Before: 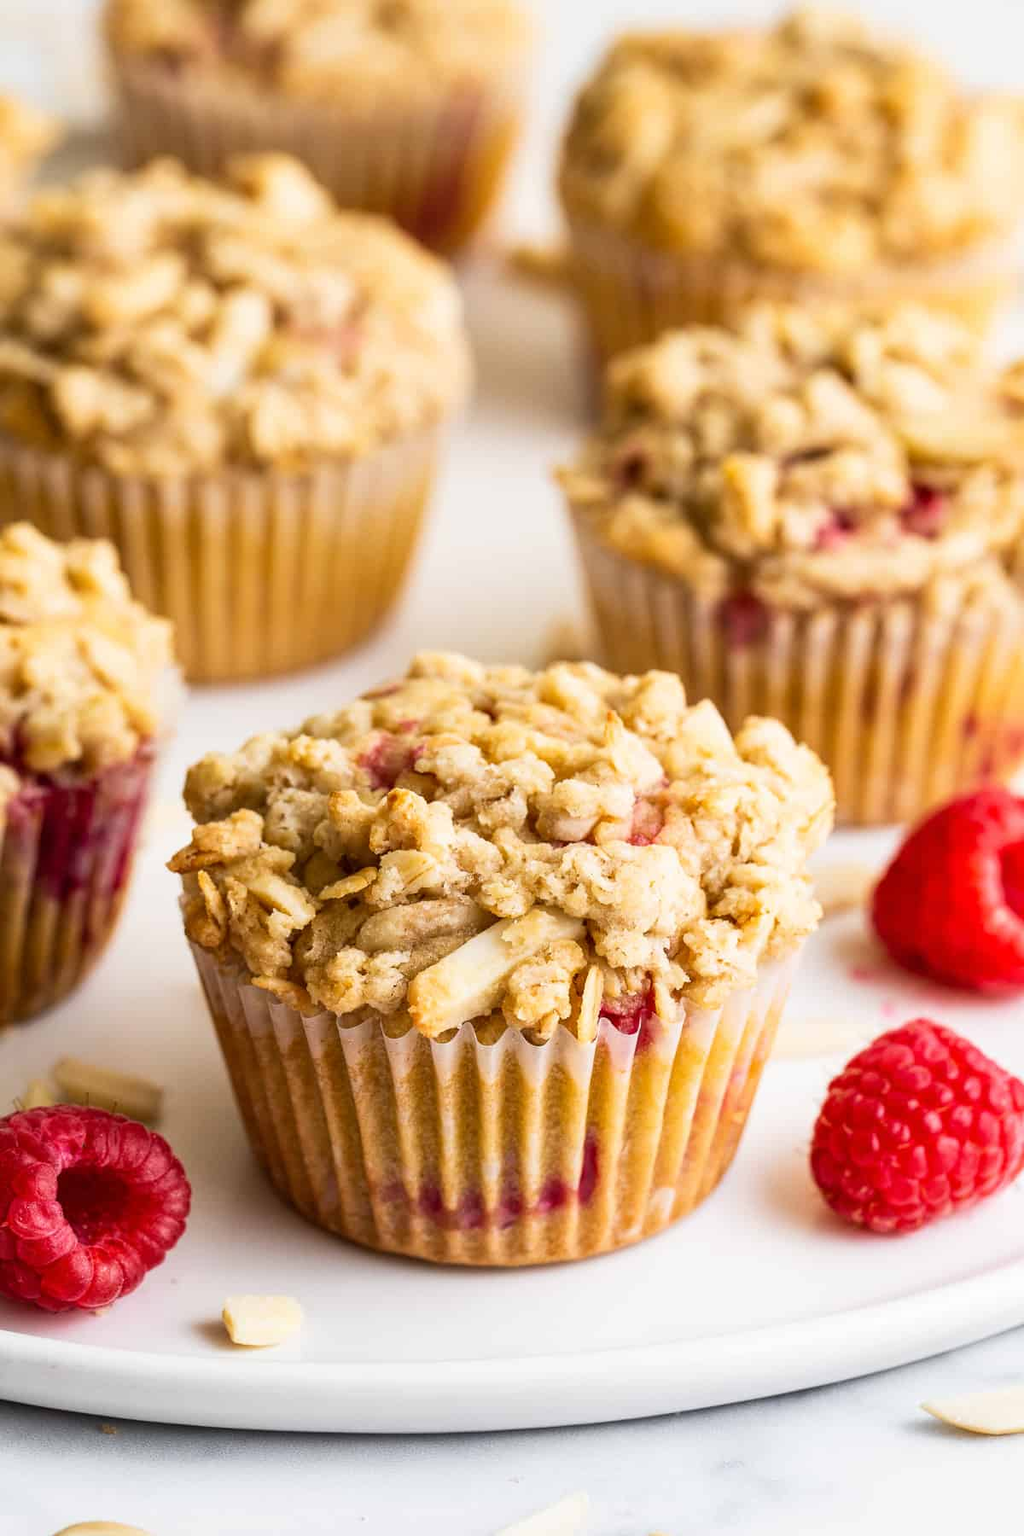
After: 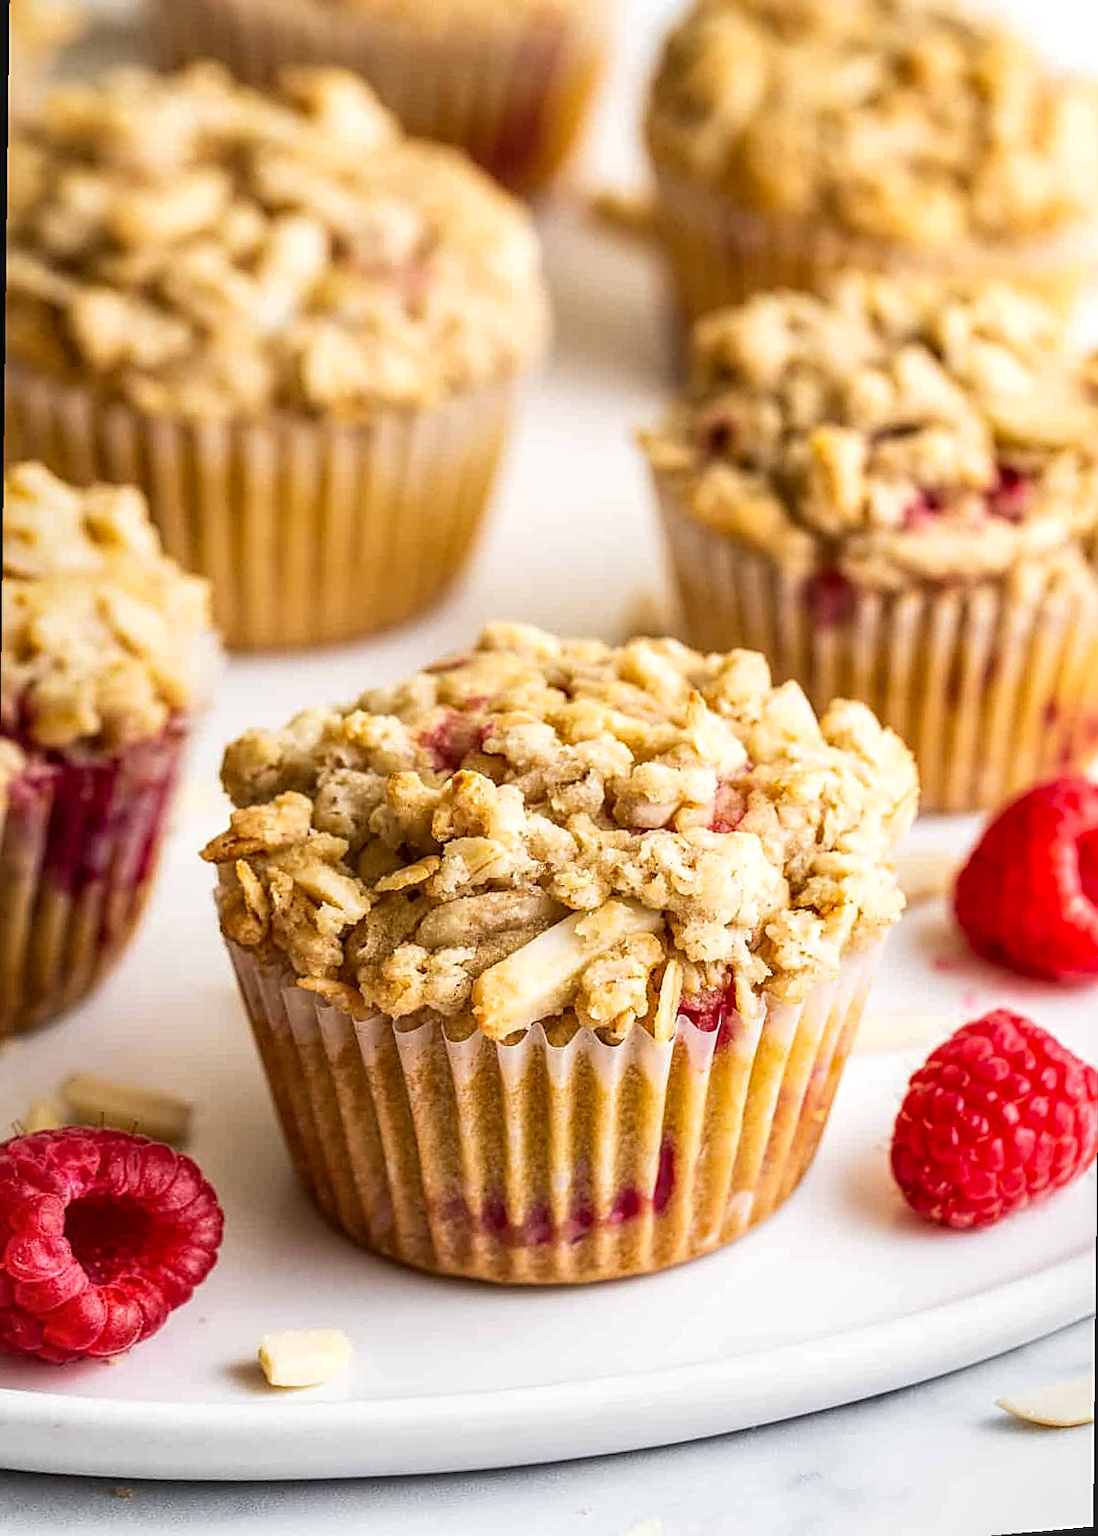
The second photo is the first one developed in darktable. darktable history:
exposure: black level correction -0.001, exposure 0.08 EV, compensate highlight preservation false
local contrast: on, module defaults
sharpen: on, module defaults
rotate and perspective: rotation 0.679°, lens shift (horizontal) 0.136, crop left 0.009, crop right 0.991, crop top 0.078, crop bottom 0.95
